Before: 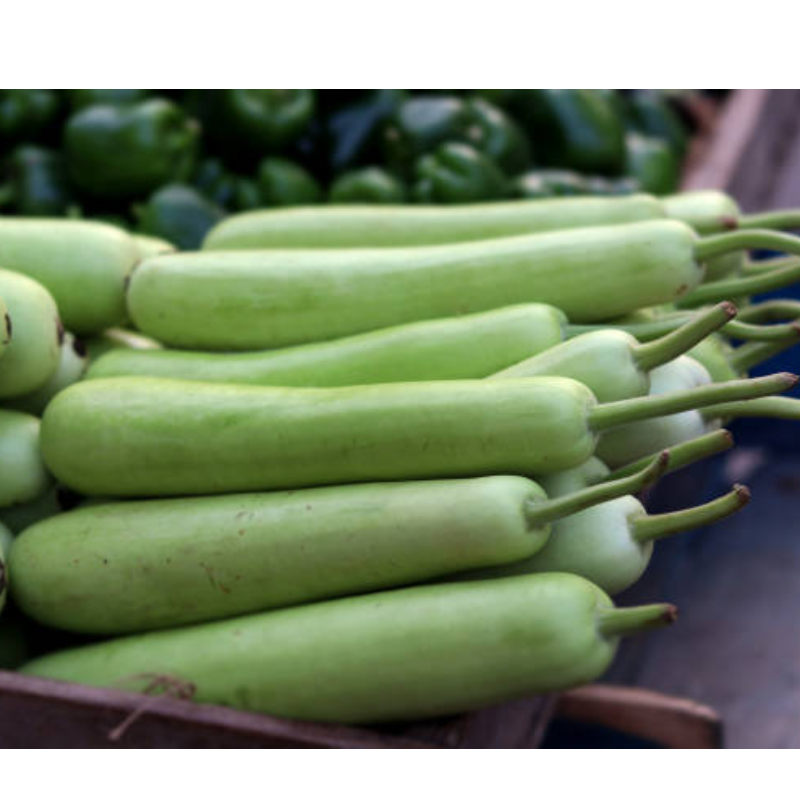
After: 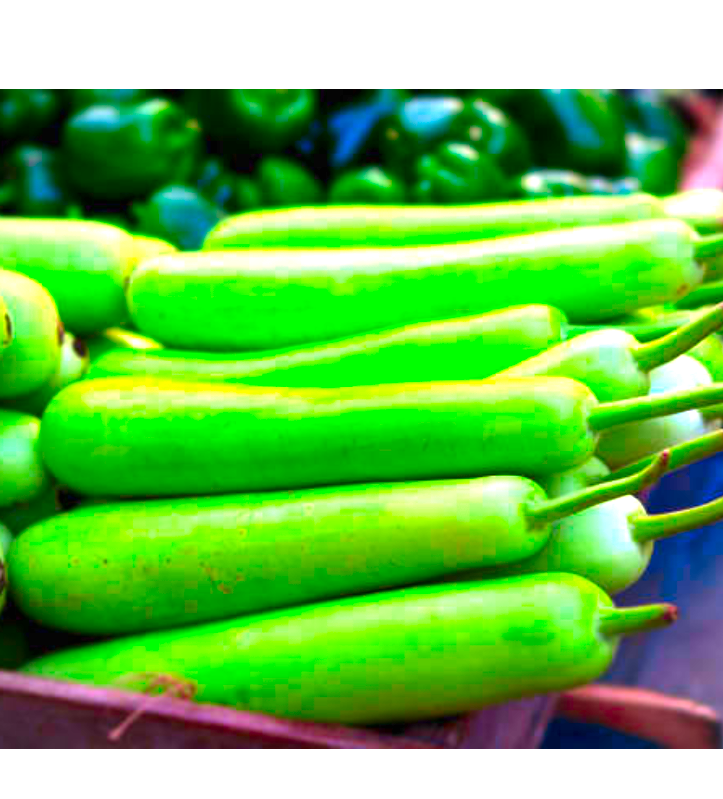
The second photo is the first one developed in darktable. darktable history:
exposure: black level correction 0, exposure 1.45 EV, compensate exposure bias true, compensate highlight preservation false
color correction: saturation 3
crop: right 9.509%, bottom 0.031%
vignetting: fall-off radius 60.92%
